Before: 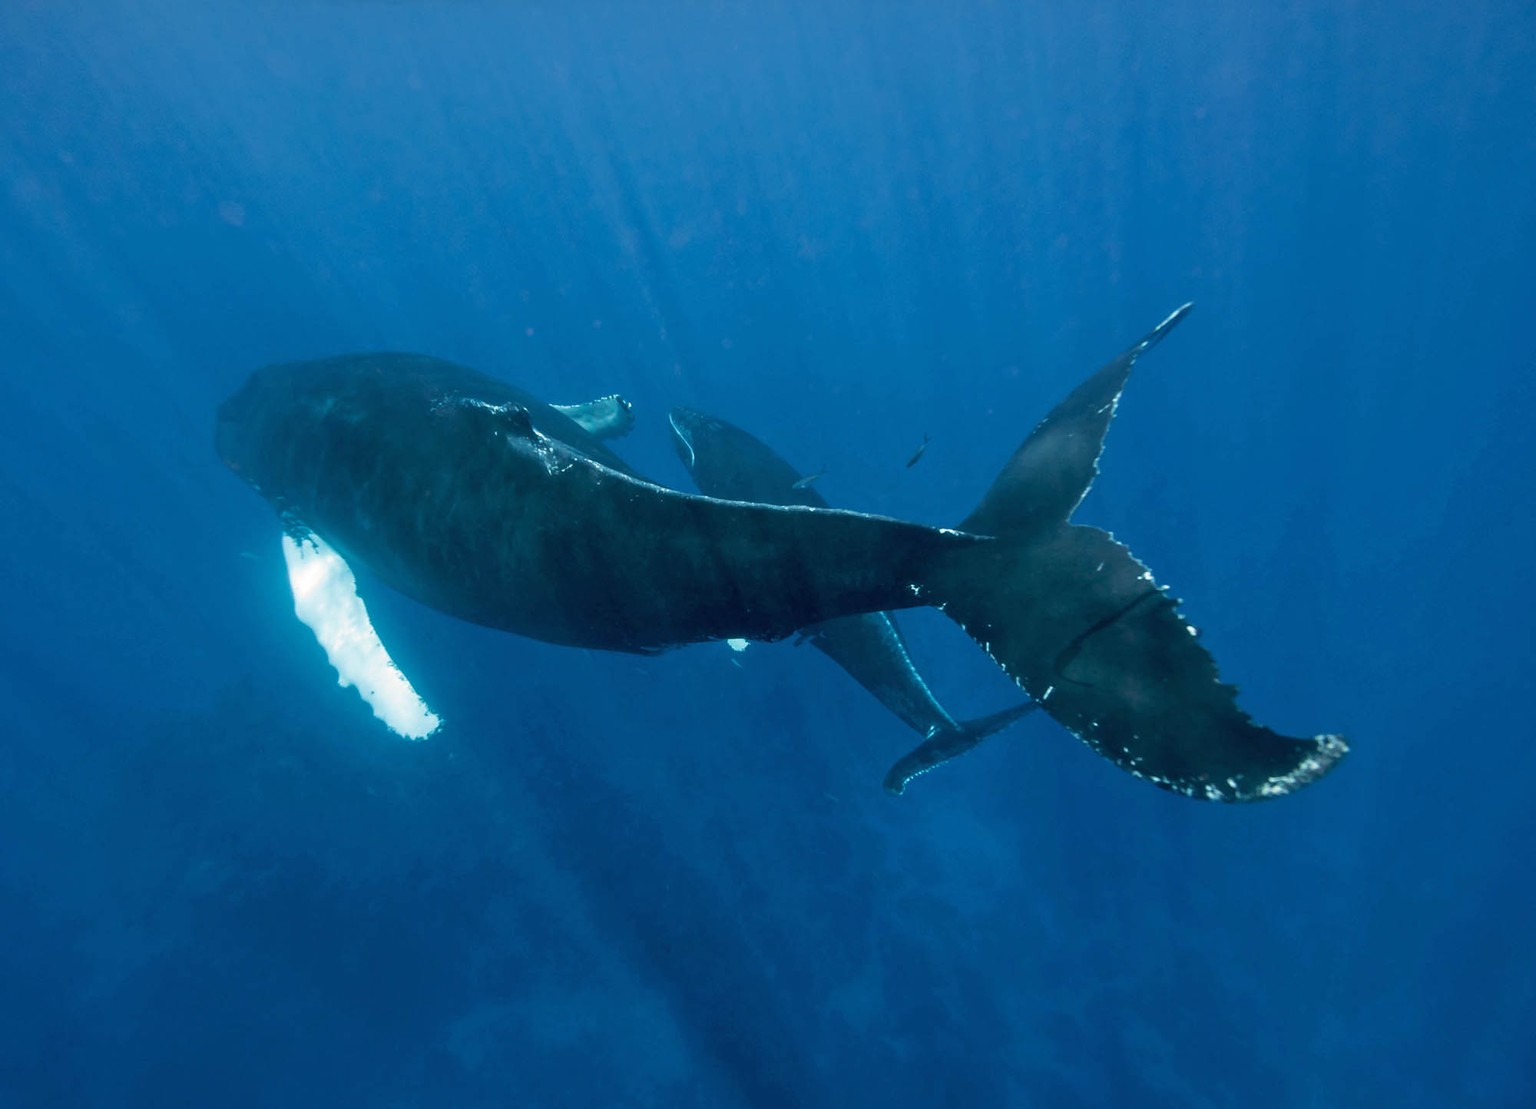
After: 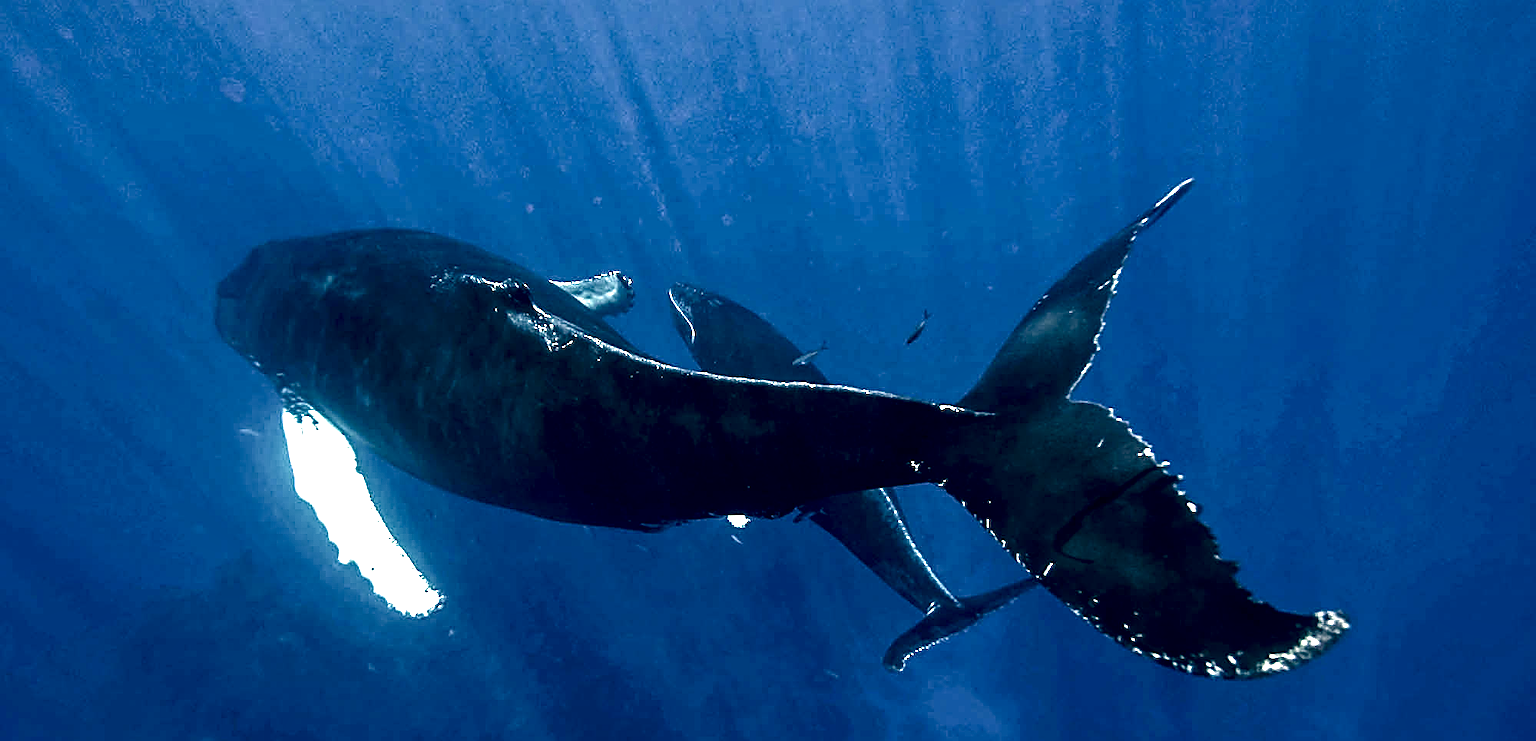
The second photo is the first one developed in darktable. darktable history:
exposure: black level correction 0, exposure 1.199 EV, compensate highlight preservation false
contrast brightness saturation: brightness -0.532
local contrast: highlights 19%, detail 186%
crop: top 11.158%, bottom 22.002%
sharpen: radius 2.575, amount 0.699
color correction: highlights a* 20.81, highlights b* 19.26
